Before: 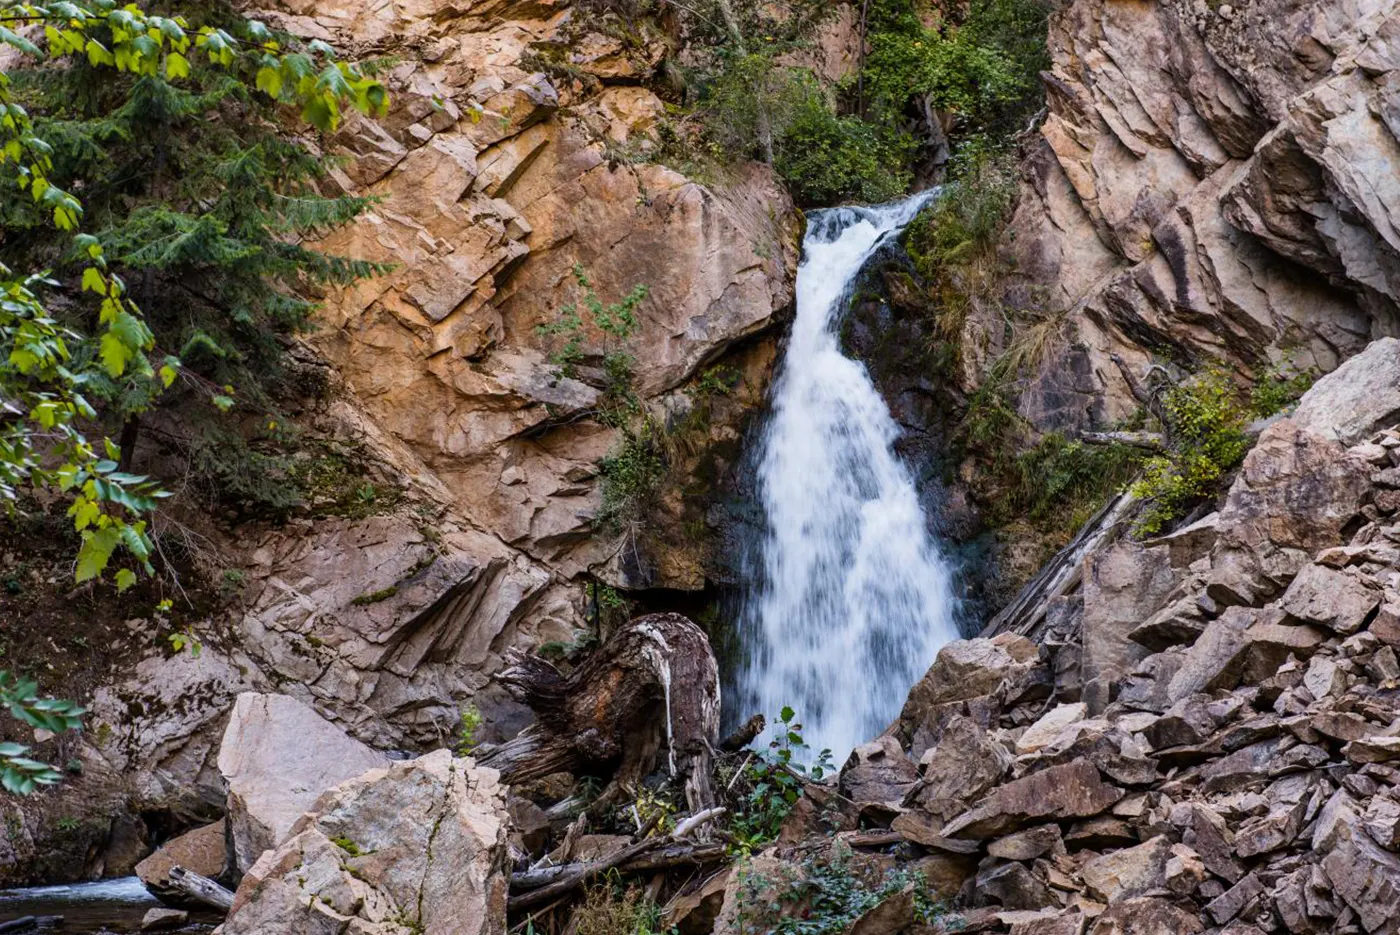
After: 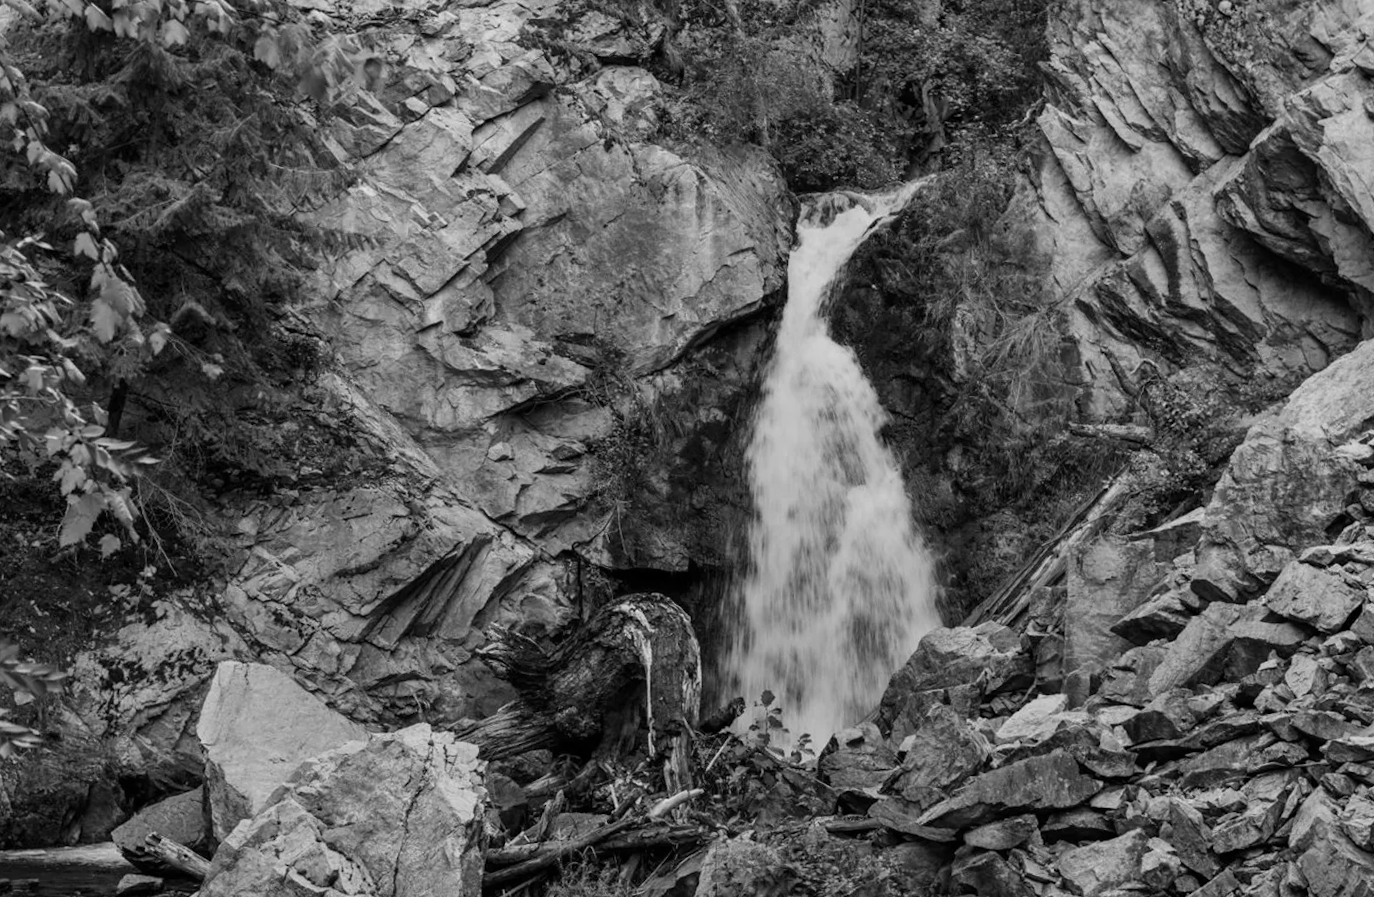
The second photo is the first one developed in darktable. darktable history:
rotate and perspective: rotation 1.57°, crop left 0.018, crop right 0.982, crop top 0.039, crop bottom 0.961
monochrome: a 26.22, b 42.67, size 0.8
